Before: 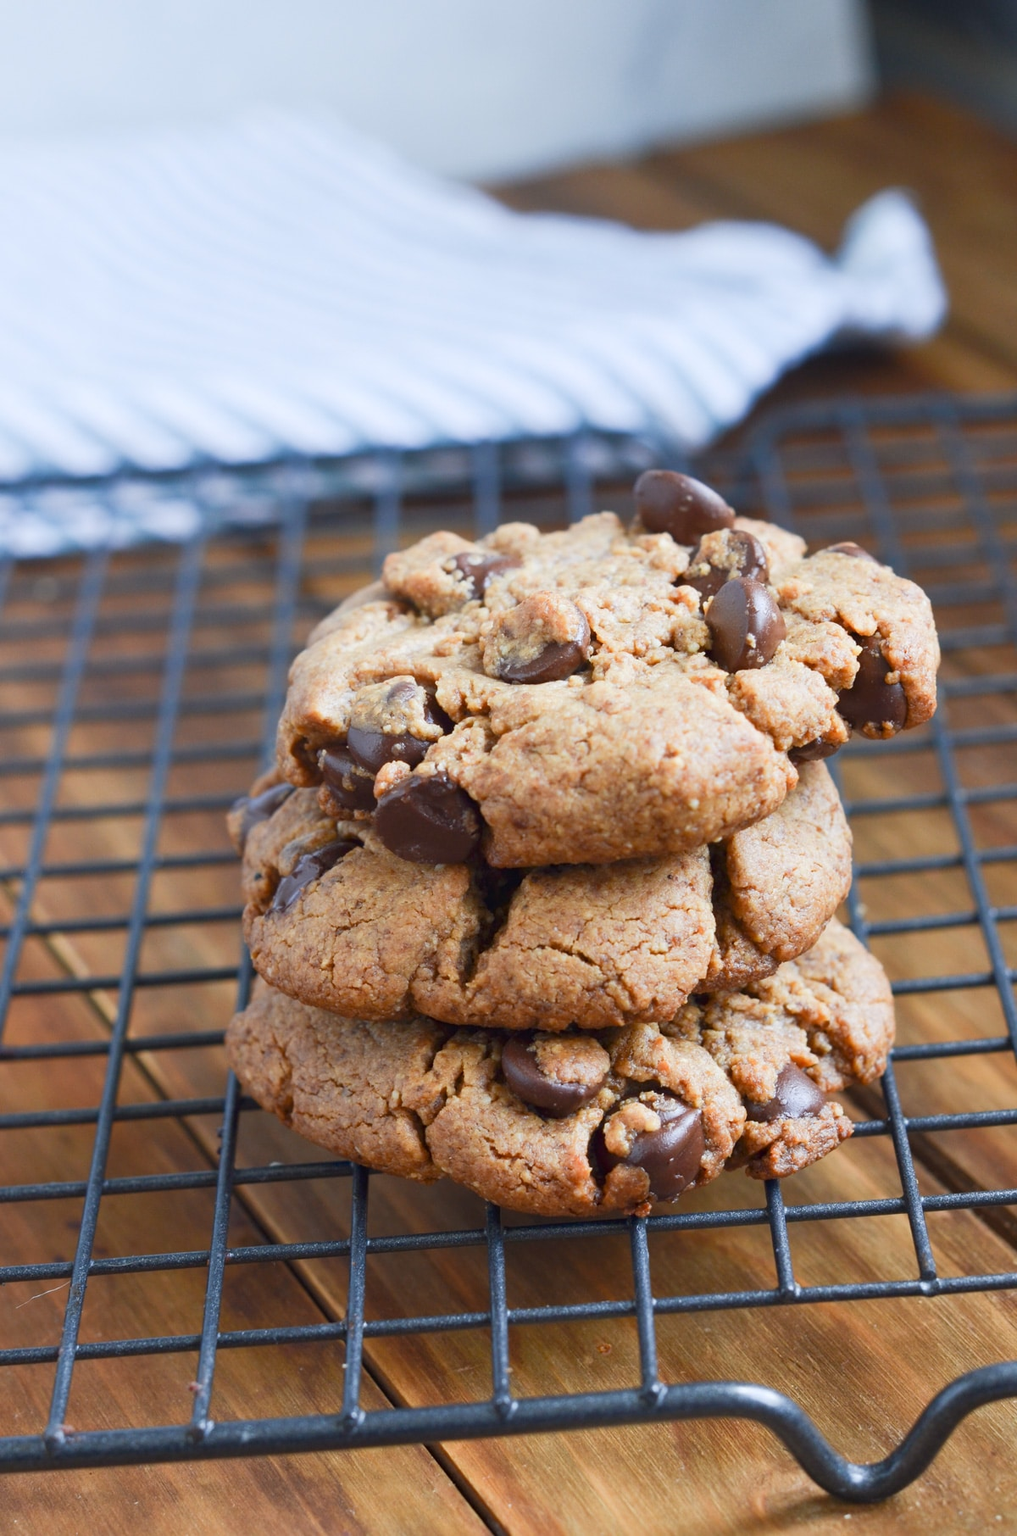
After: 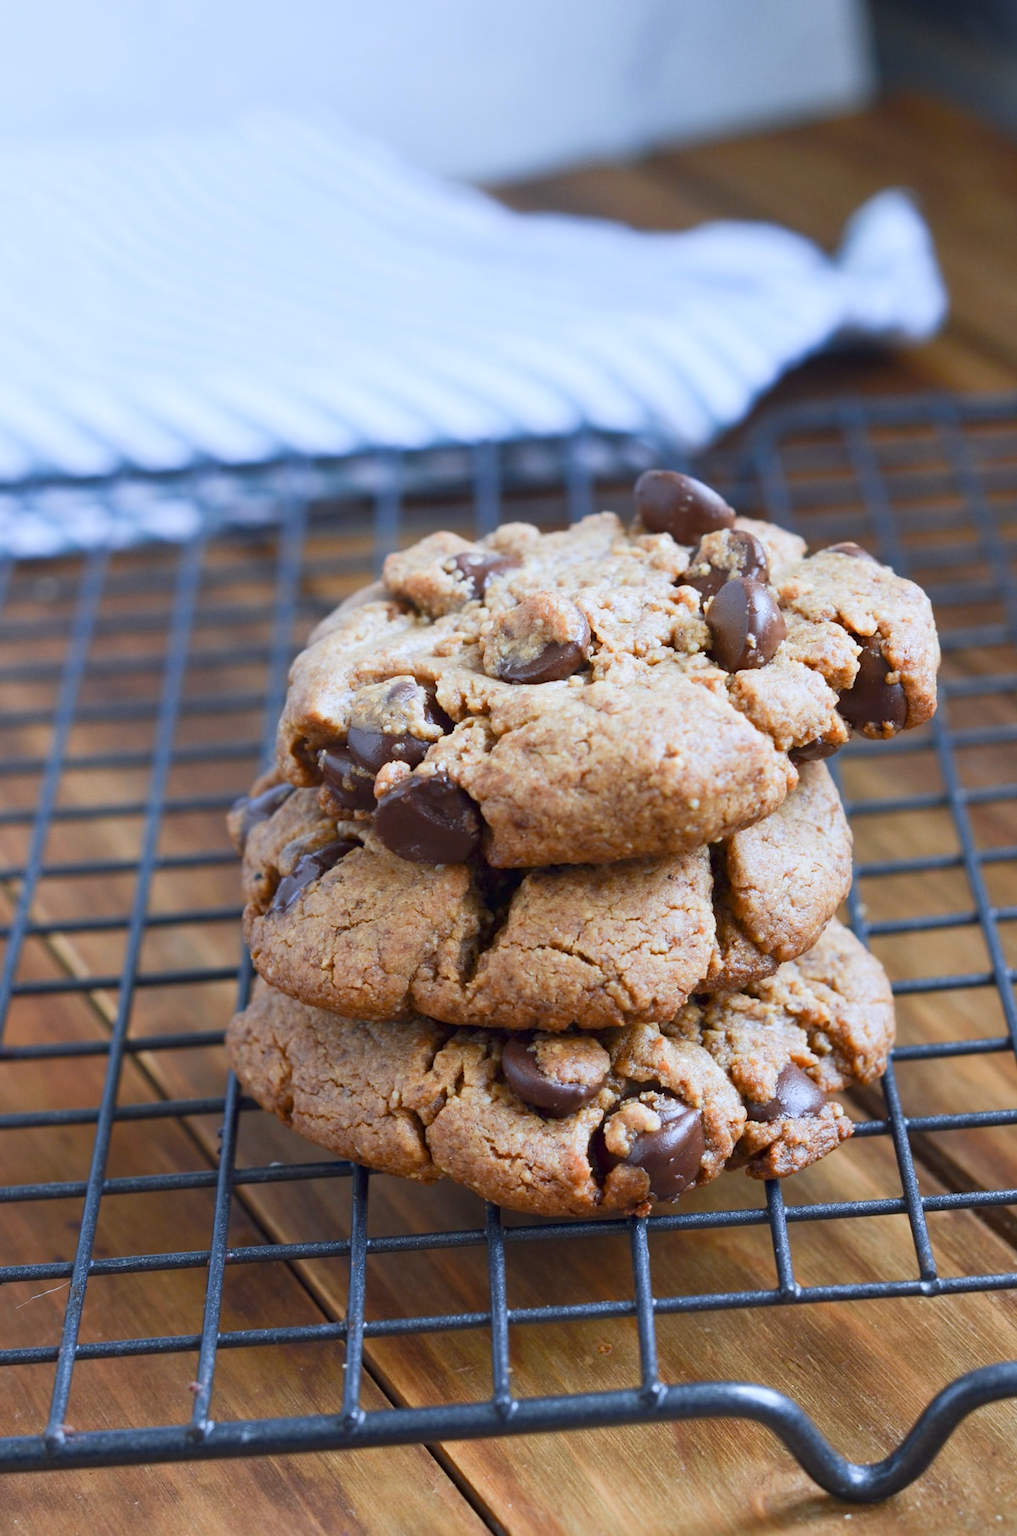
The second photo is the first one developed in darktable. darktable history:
white balance: red 0.954, blue 1.079
exposure: black level correction 0.002, compensate highlight preservation false
